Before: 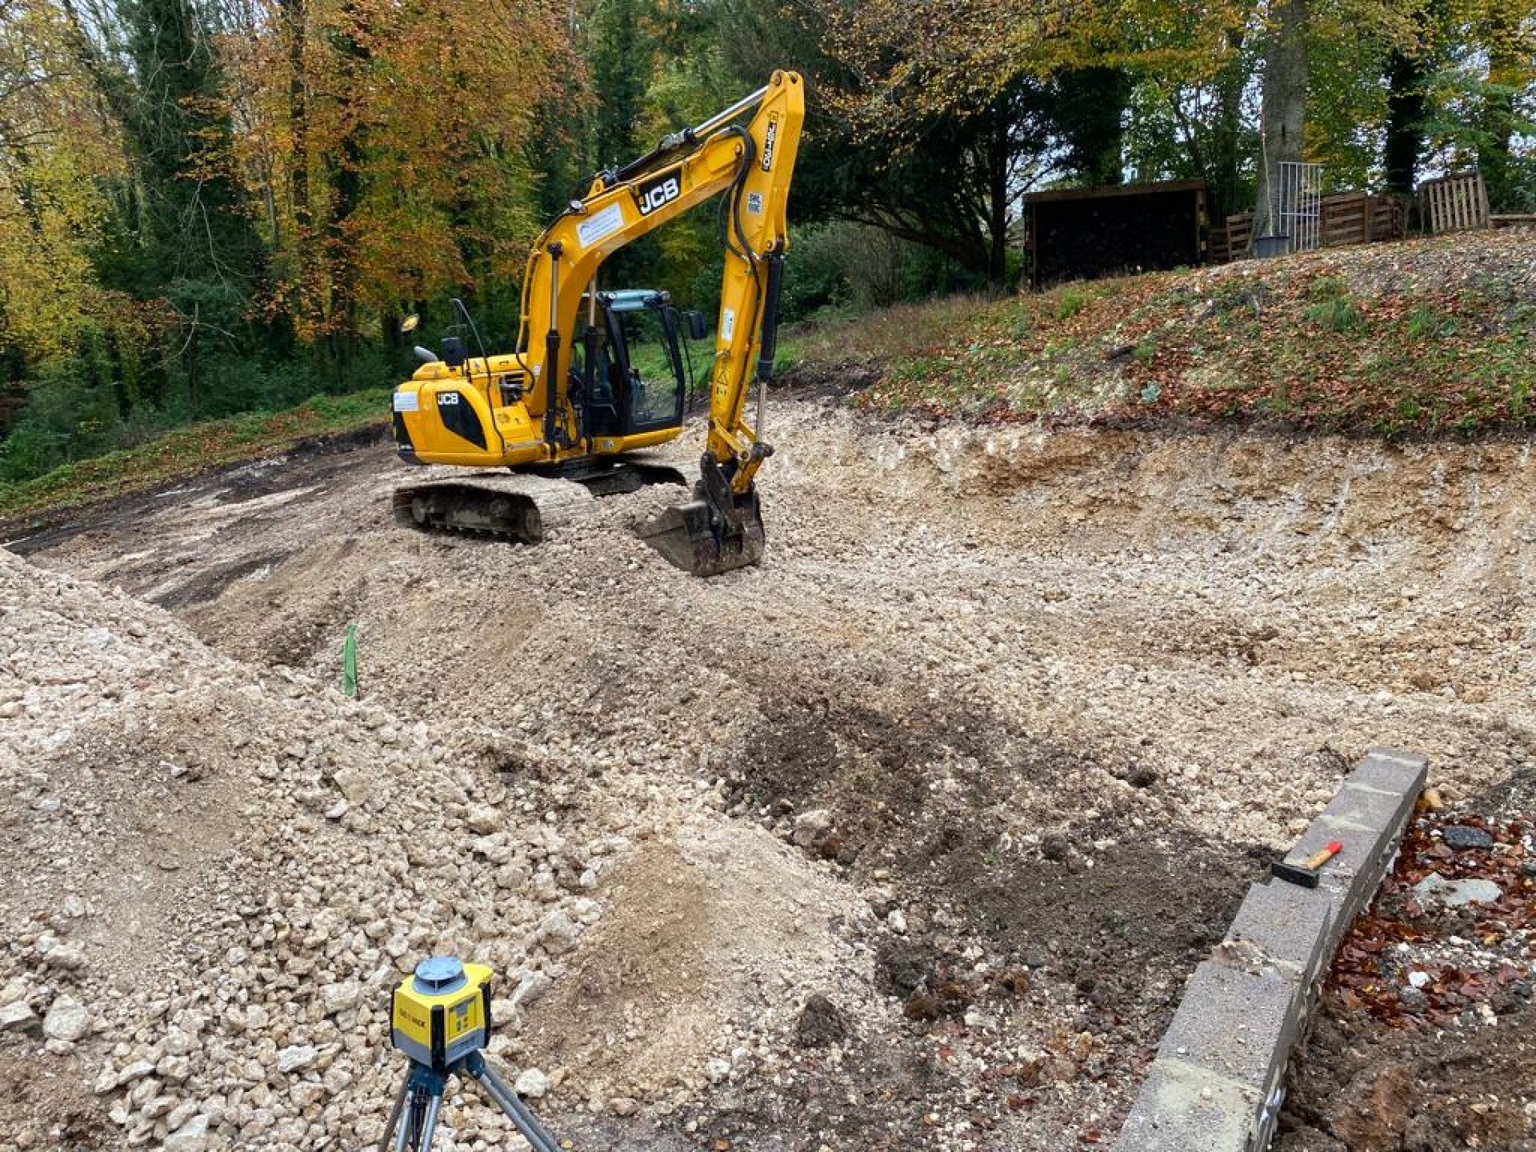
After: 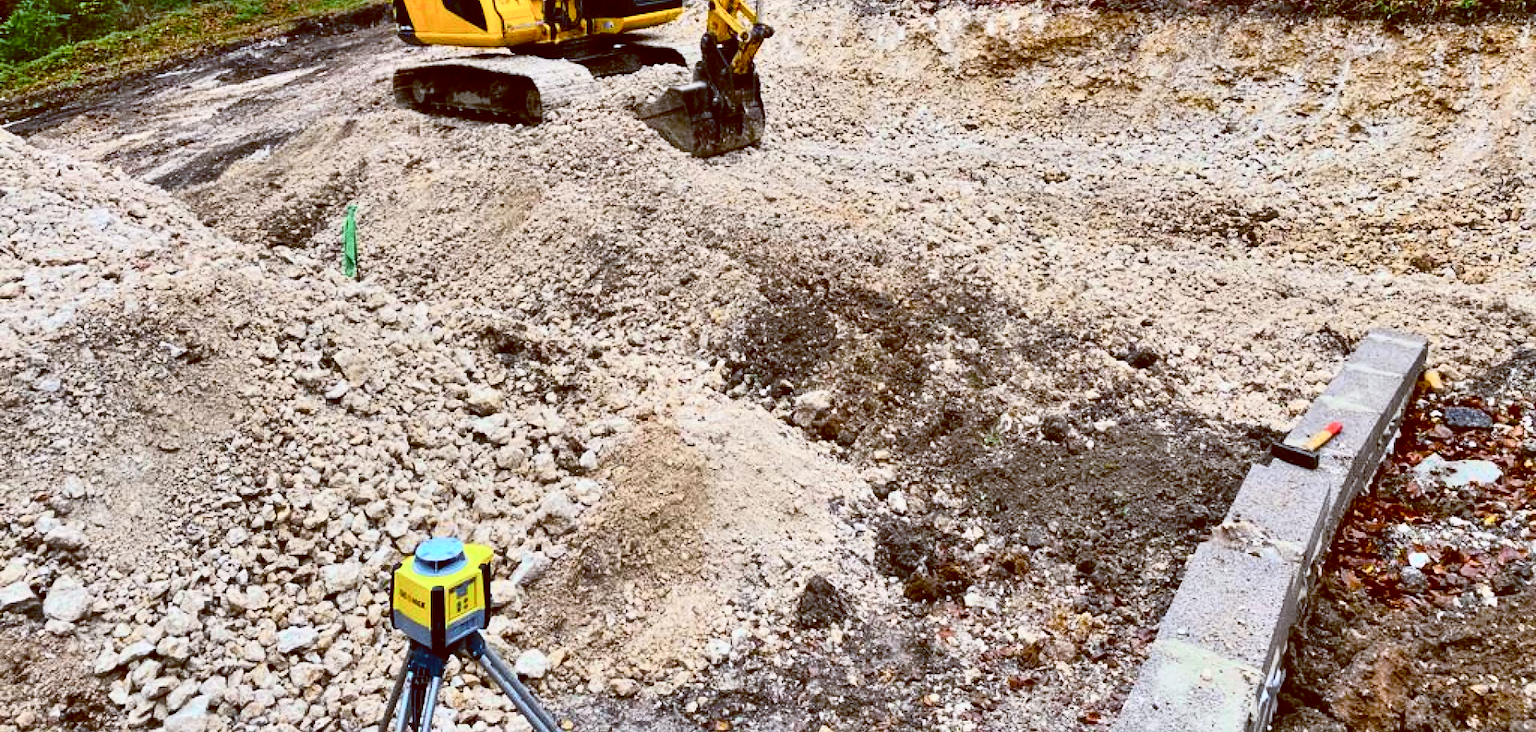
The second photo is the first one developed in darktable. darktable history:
shadows and highlights: shadows 75, highlights -60.85, soften with gaussian
tone curve: curves: ch0 [(0, 0) (0.187, 0.12) (0.392, 0.438) (0.704, 0.86) (0.858, 0.938) (1, 0.981)]; ch1 [(0, 0) (0.402, 0.36) (0.476, 0.456) (0.498, 0.501) (0.518, 0.521) (0.58, 0.598) (0.619, 0.663) (0.692, 0.744) (1, 1)]; ch2 [(0, 0) (0.427, 0.417) (0.483, 0.481) (0.503, 0.503) (0.526, 0.53) (0.563, 0.585) (0.626, 0.703) (0.699, 0.753) (0.997, 0.858)], color space Lab, independent channels
crop and rotate: top 36.435%
color balance: lift [1, 1.015, 1.004, 0.985], gamma [1, 0.958, 0.971, 1.042], gain [1, 0.956, 0.977, 1.044]
